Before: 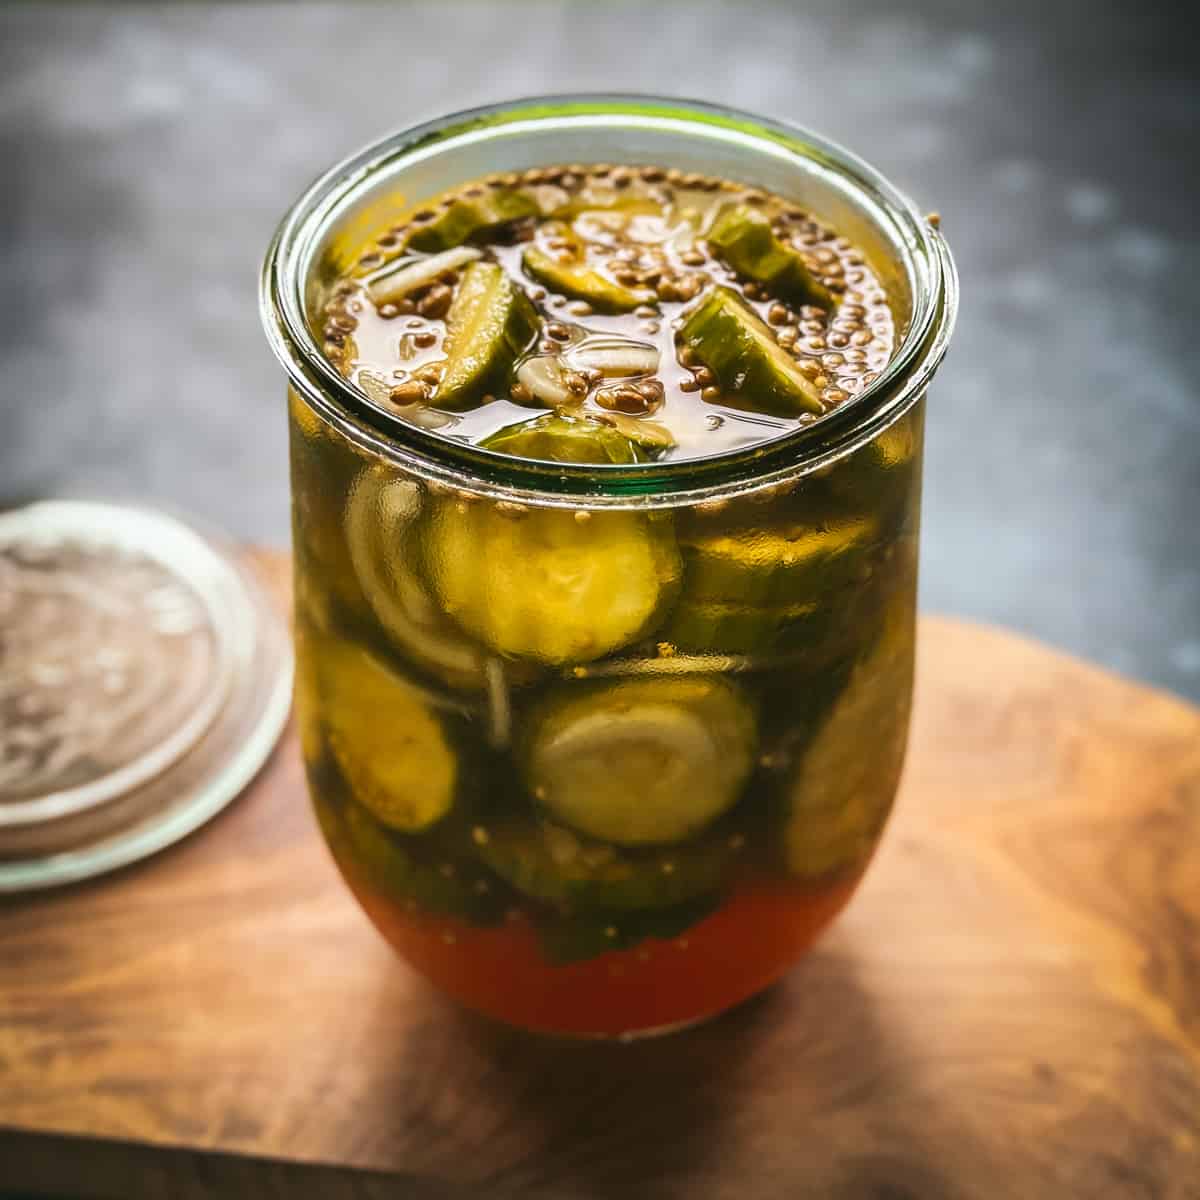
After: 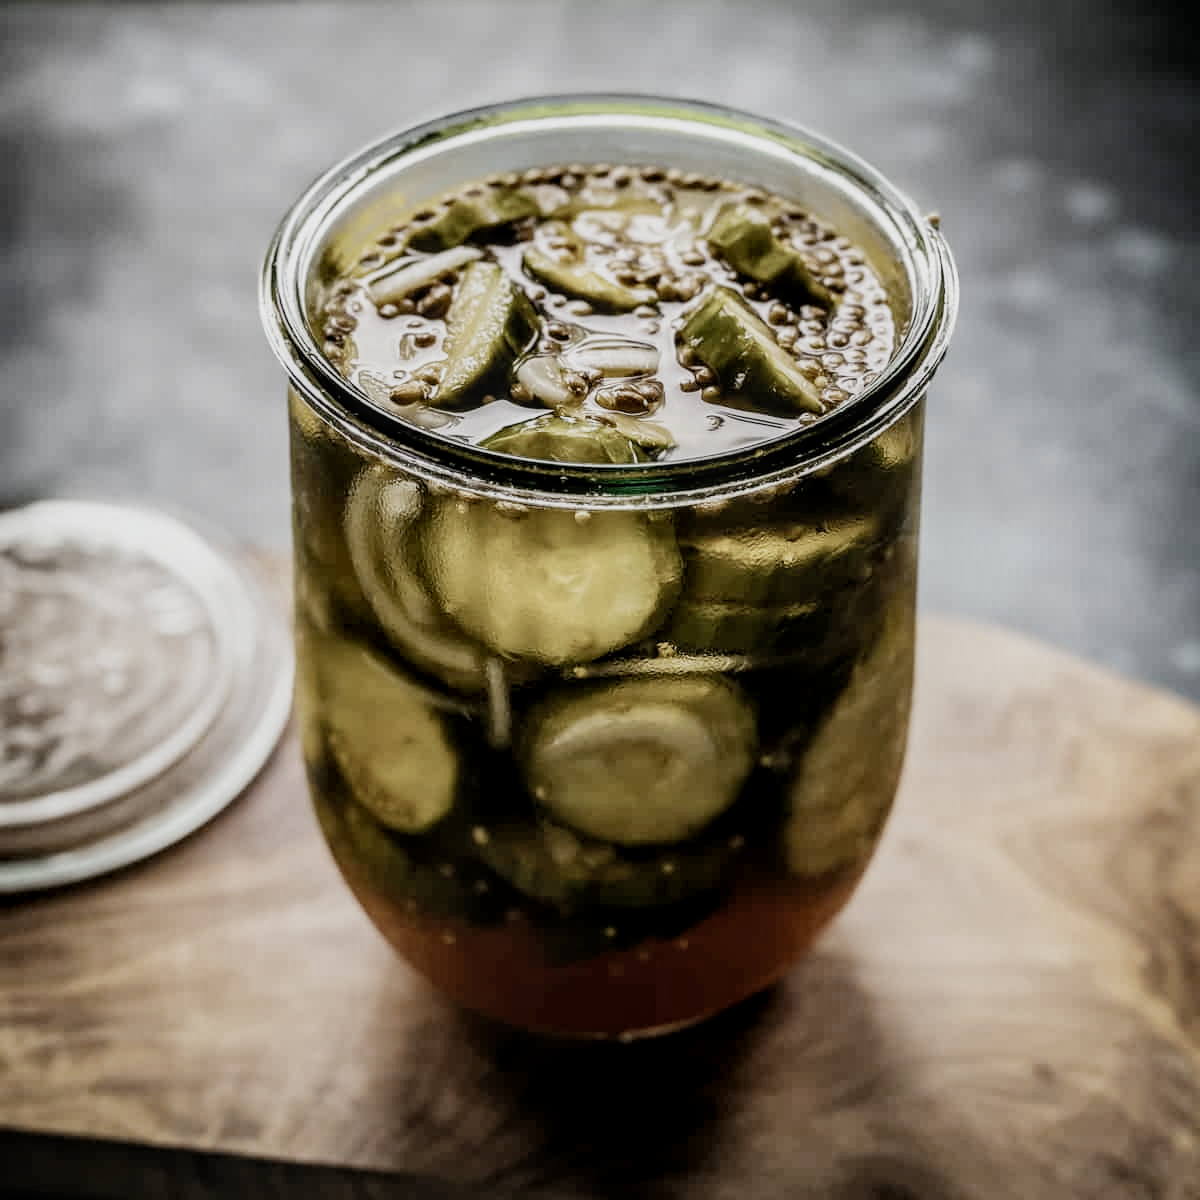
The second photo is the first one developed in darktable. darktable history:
local contrast: on, module defaults
filmic rgb: black relative exposure -5 EV, white relative exposure 3.98 EV, threshold 3.05 EV, hardness 2.9, contrast 1.196, highlights saturation mix -29.86%, preserve chrominance no, color science v4 (2020), contrast in shadows soft, enable highlight reconstruction true
